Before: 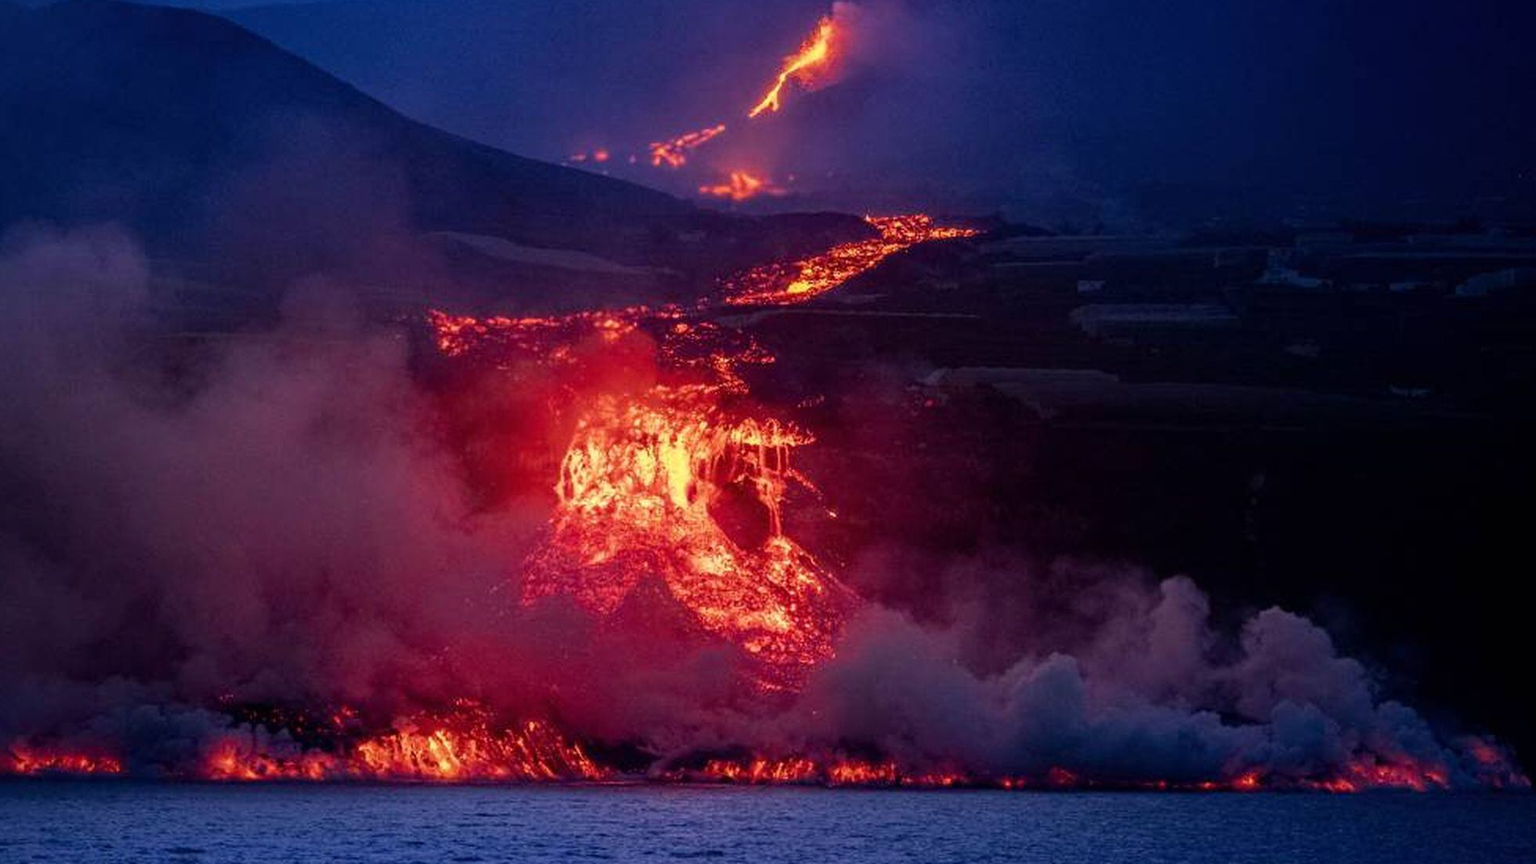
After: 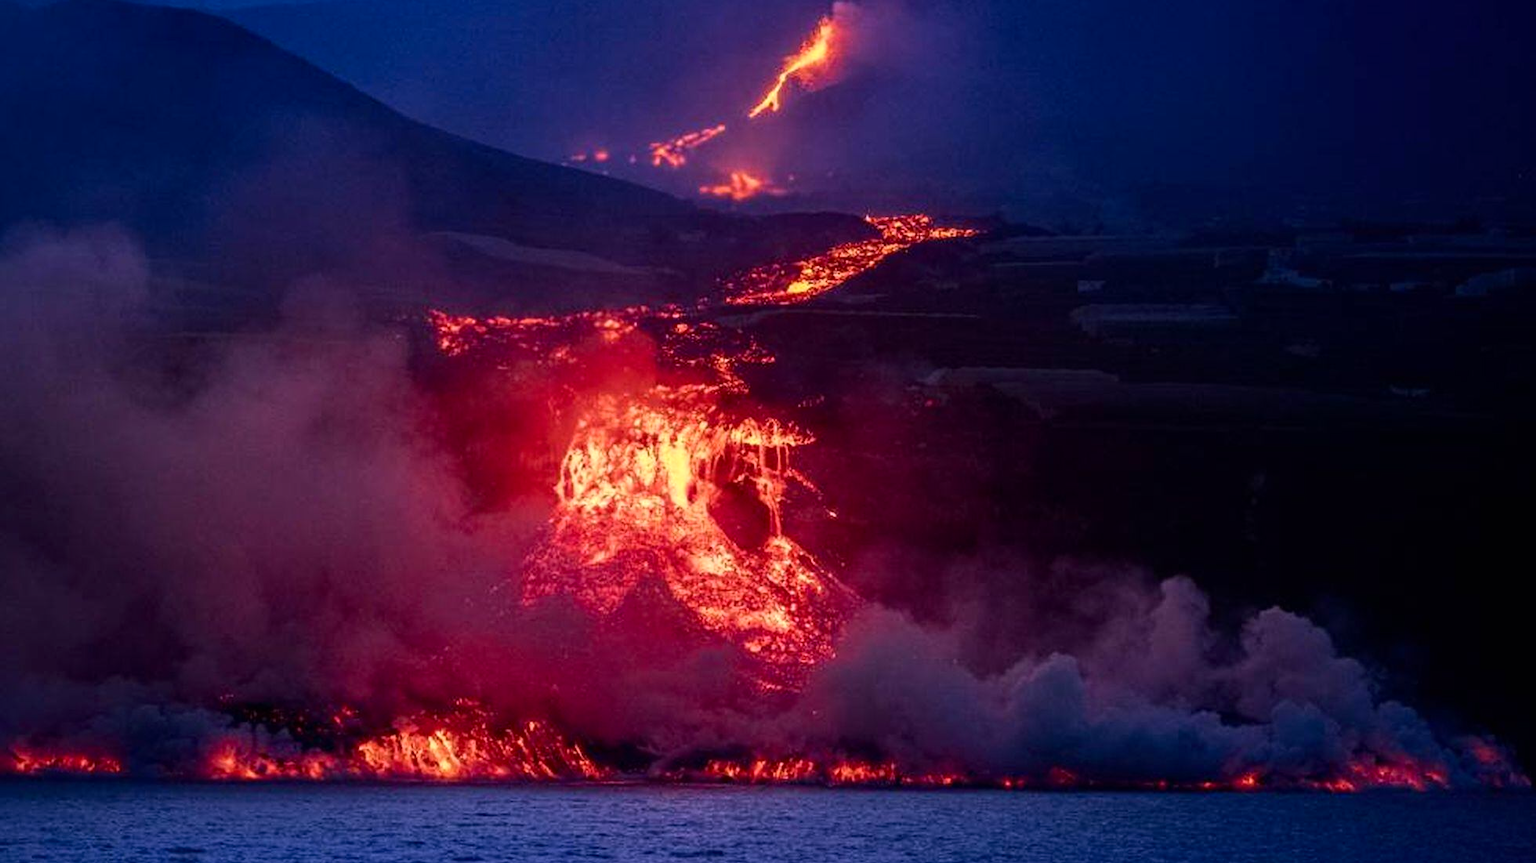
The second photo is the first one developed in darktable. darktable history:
white balance: red 1.05, blue 1.072
contrast brightness saturation: contrast 0.14
